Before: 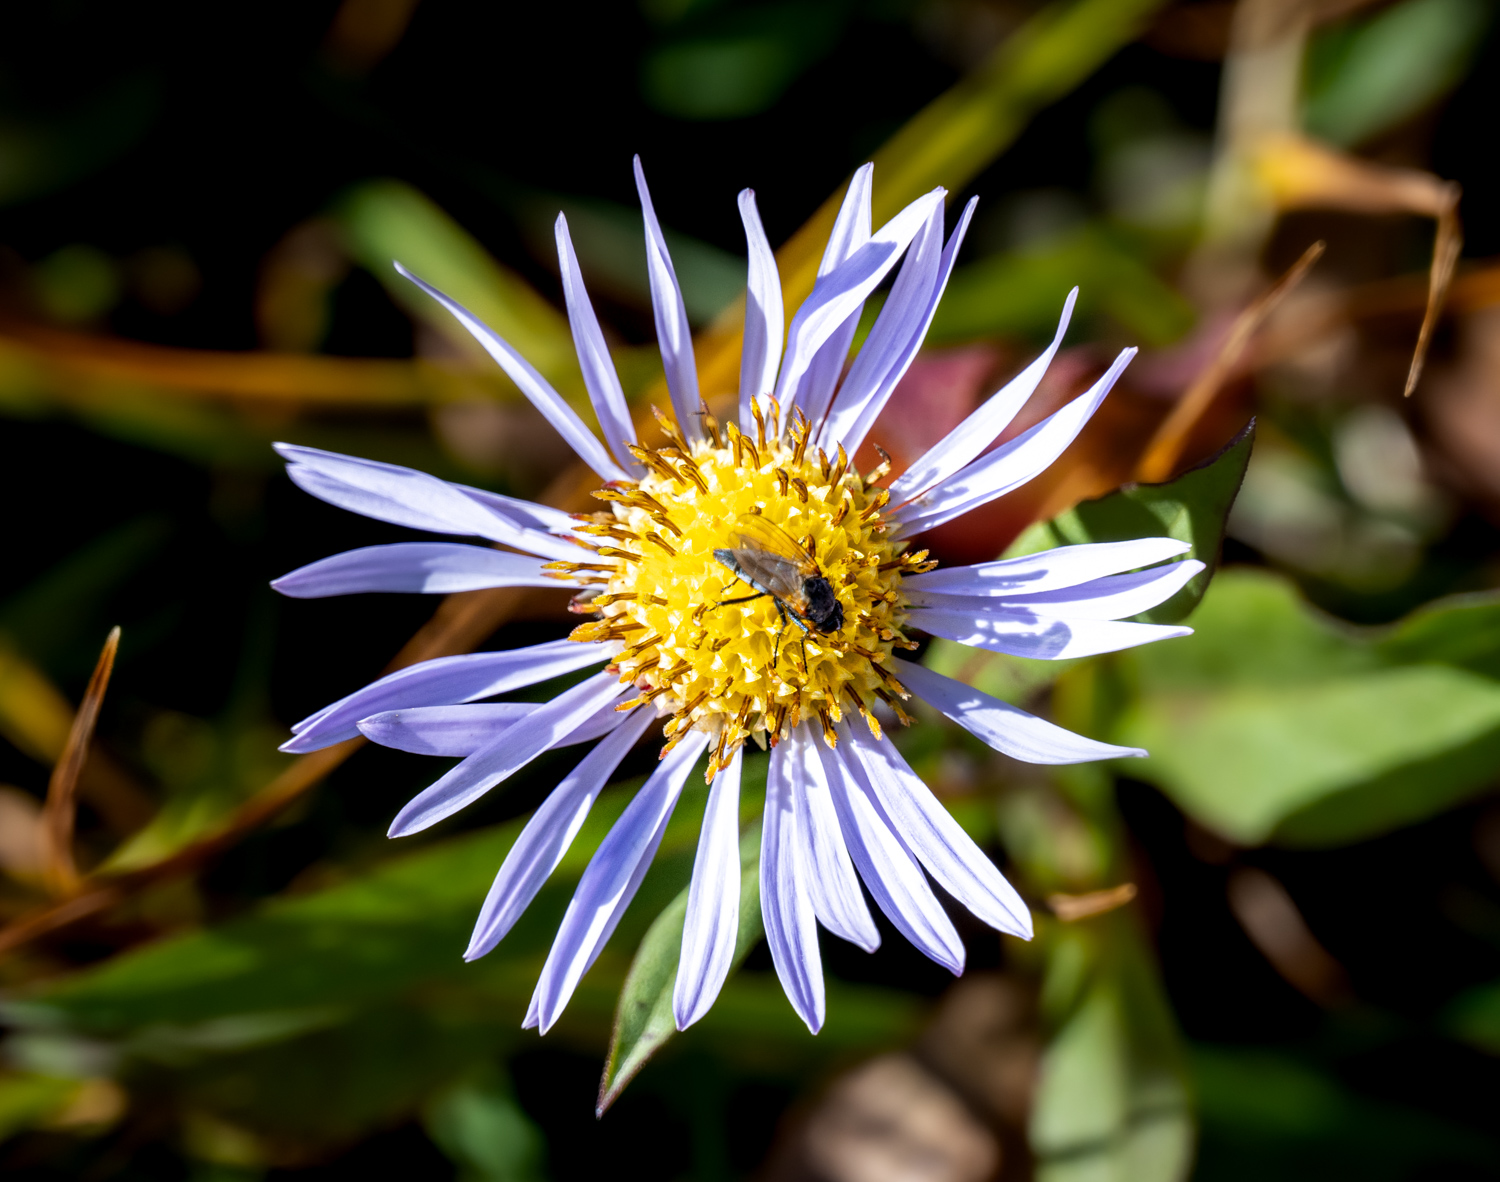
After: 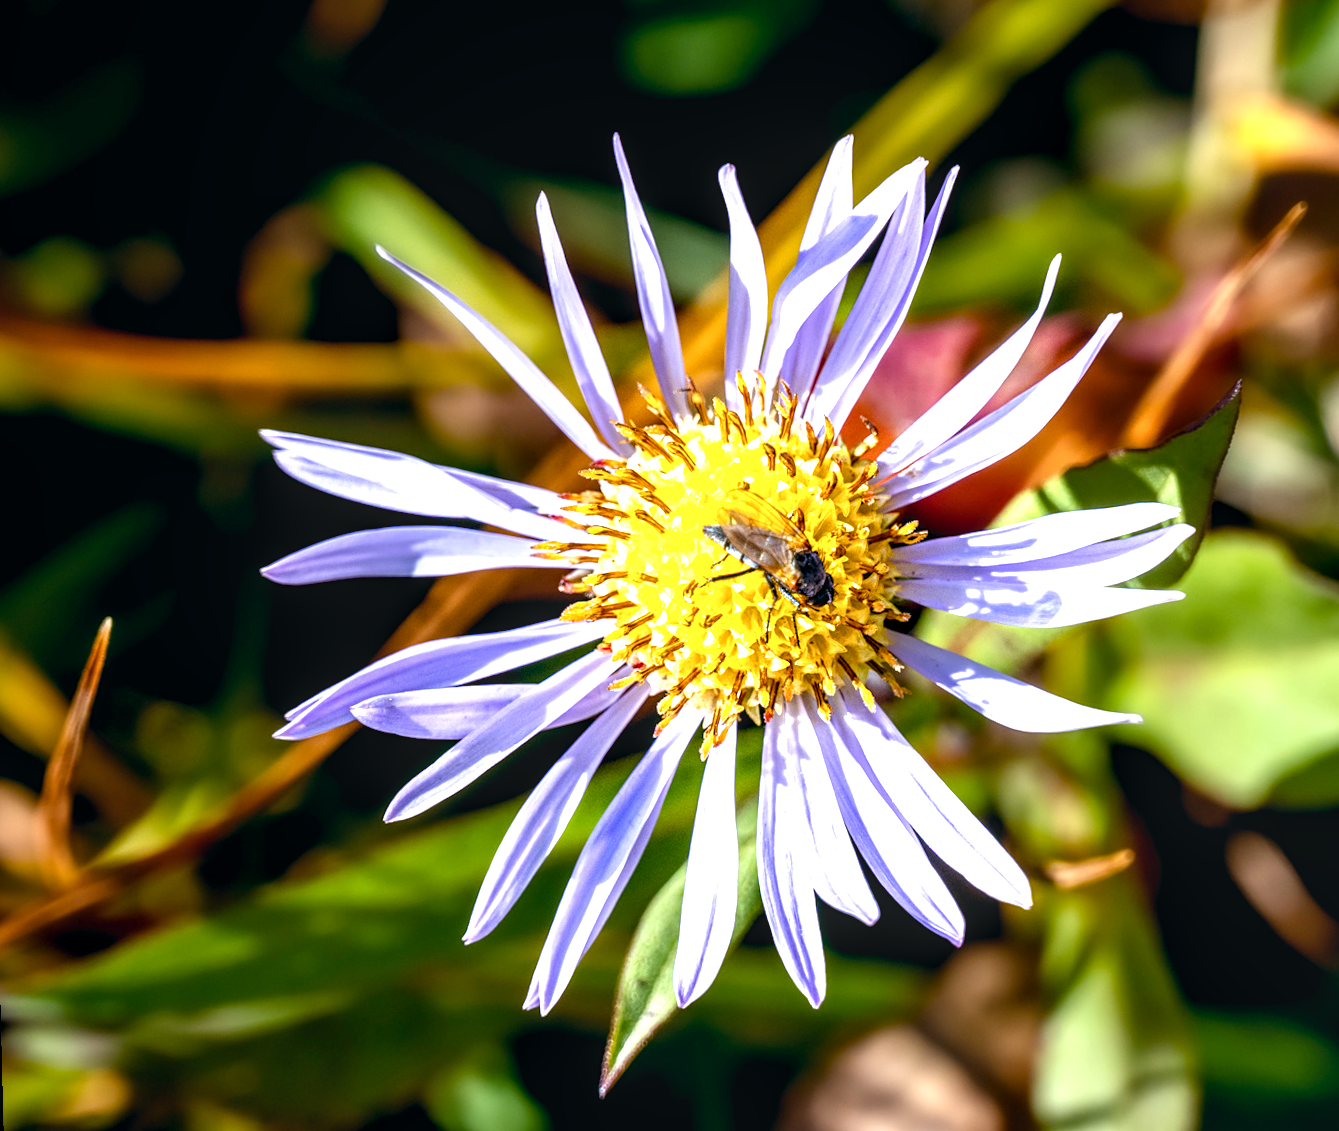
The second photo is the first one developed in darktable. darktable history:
crop: right 9.509%, bottom 0.031%
sharpen: amount 0.2
color balance: lift [1, 0.998, 1.001, 1.002], gamma [1, 1.02, 1, 0.98], gain [1, 1.02, 1.003, 0.98]
local contrast: on, module defaults
rotate and perspective: rotation -1.42°, crop left 0.016, crop right 0.984, crop top 0.035, crop bottom 0.965
color balance rgb: perceptual saturation grading › global saturation 20%, perceptual saturation grading › highlights -25%, perceptual saturation grading › shadows 25%
exposure: black level correction 0, exposure 1 EV, compensate highlight preservation false
